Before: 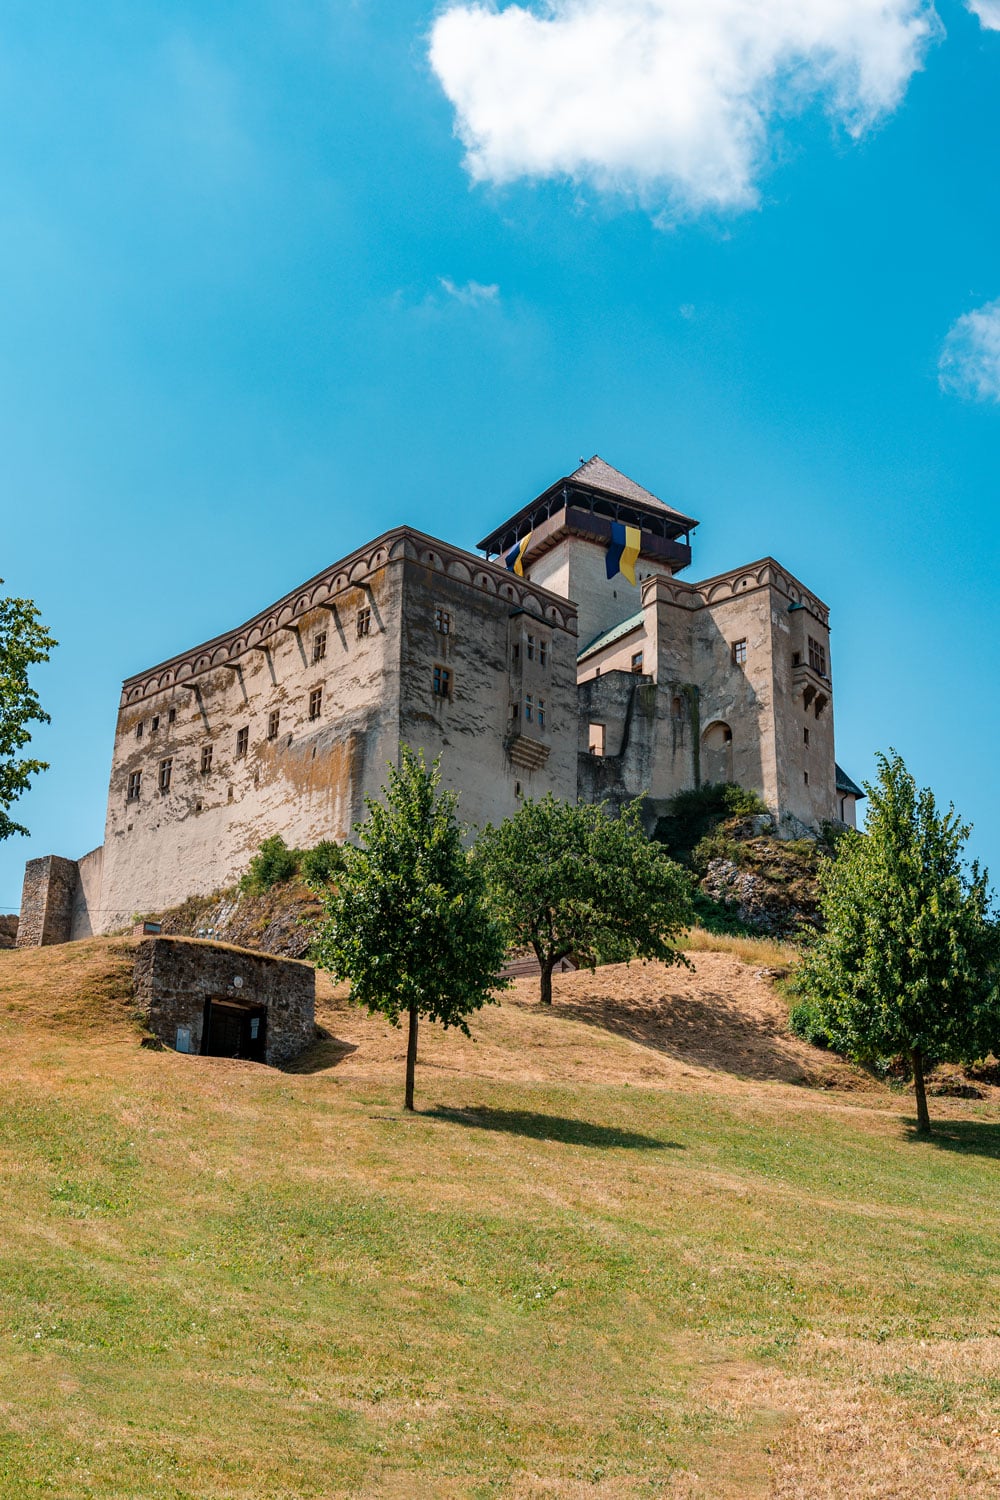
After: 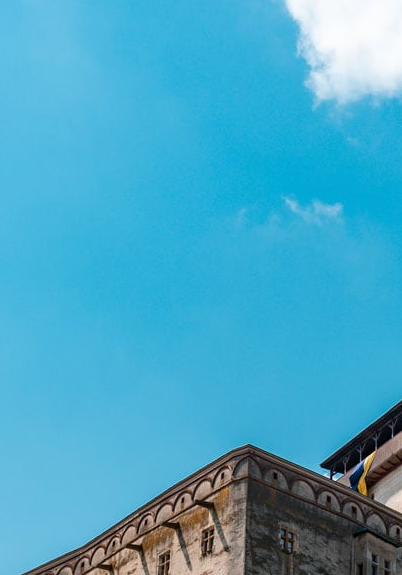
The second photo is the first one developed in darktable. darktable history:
crop: left 15.699%, top 5.443%, right 44.026%, bottom 56.205%
